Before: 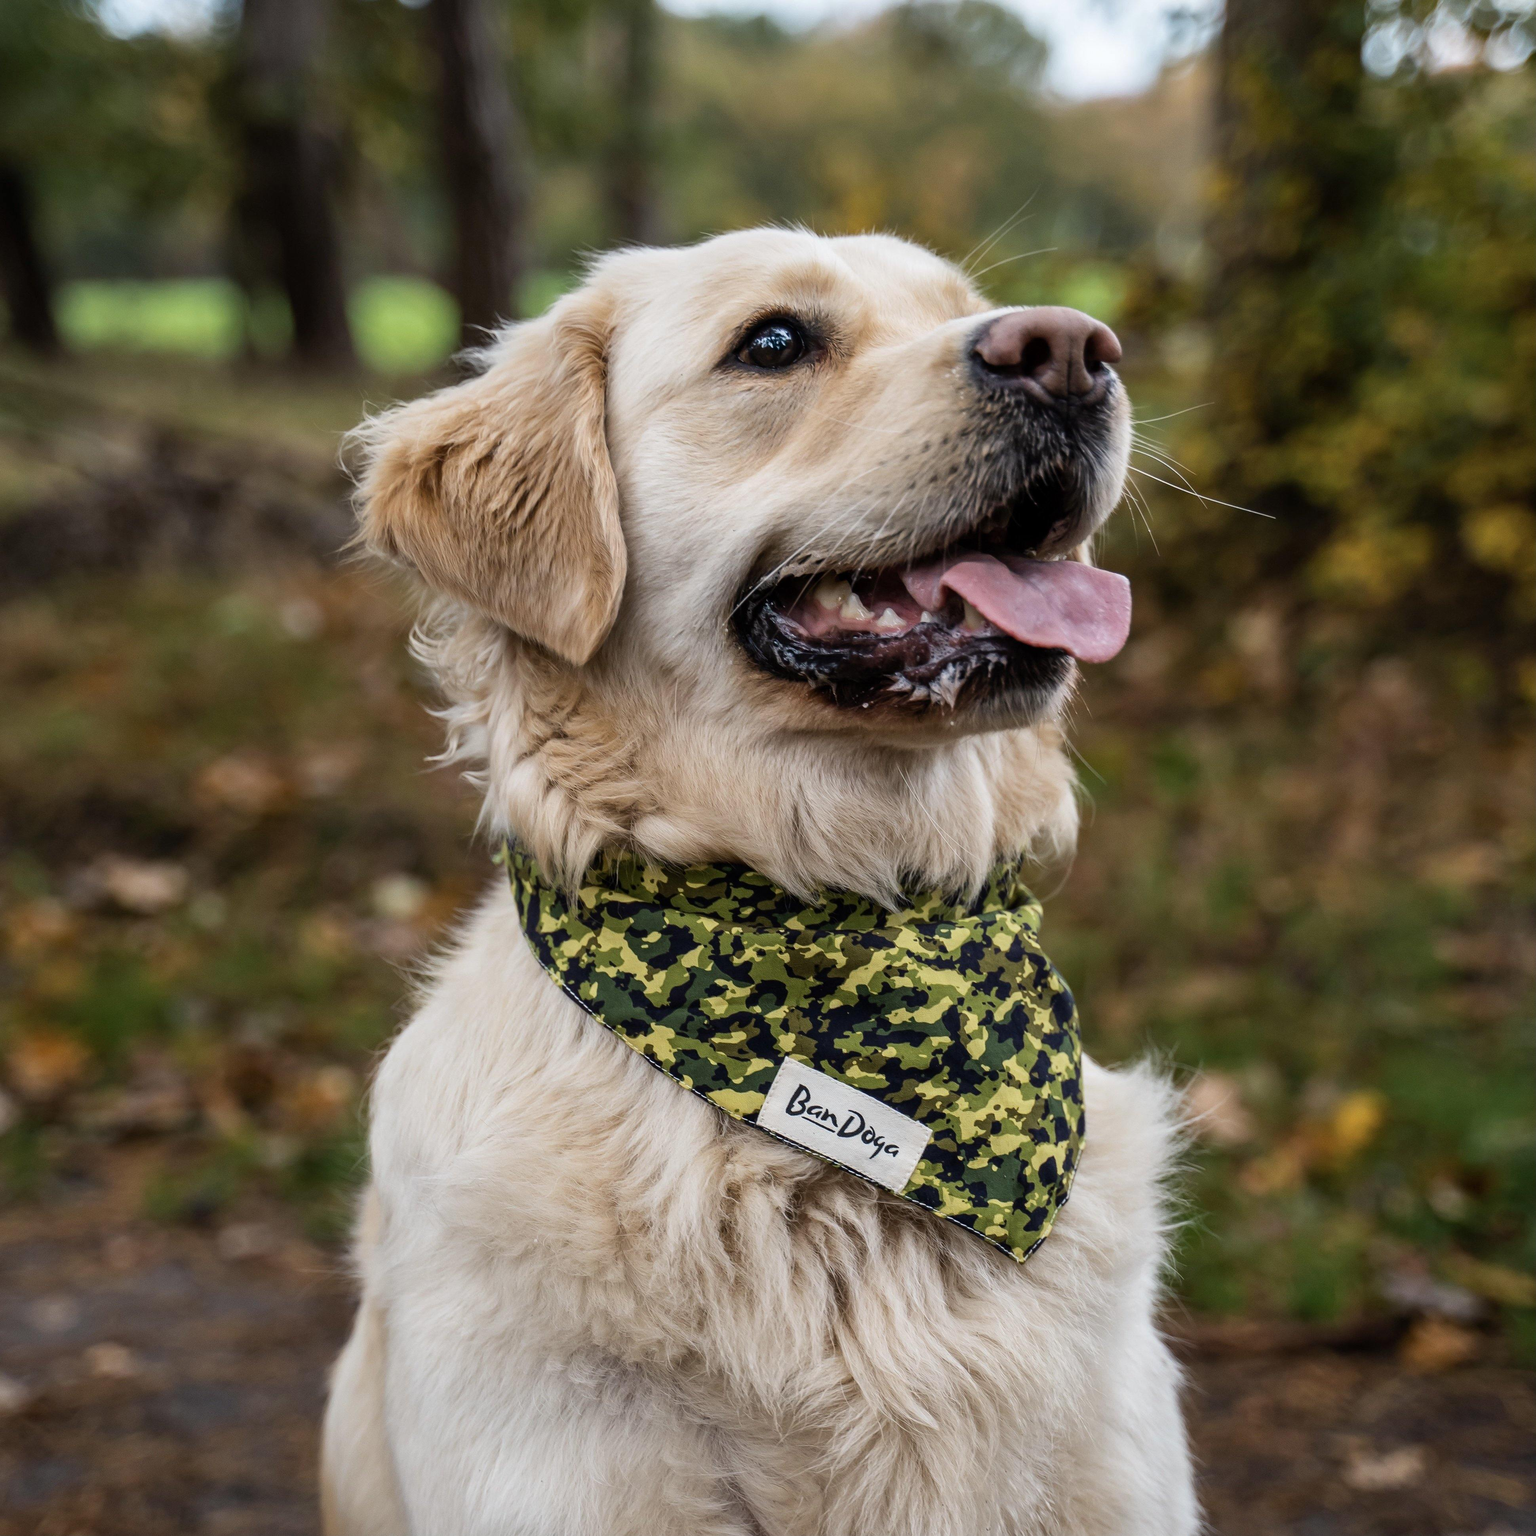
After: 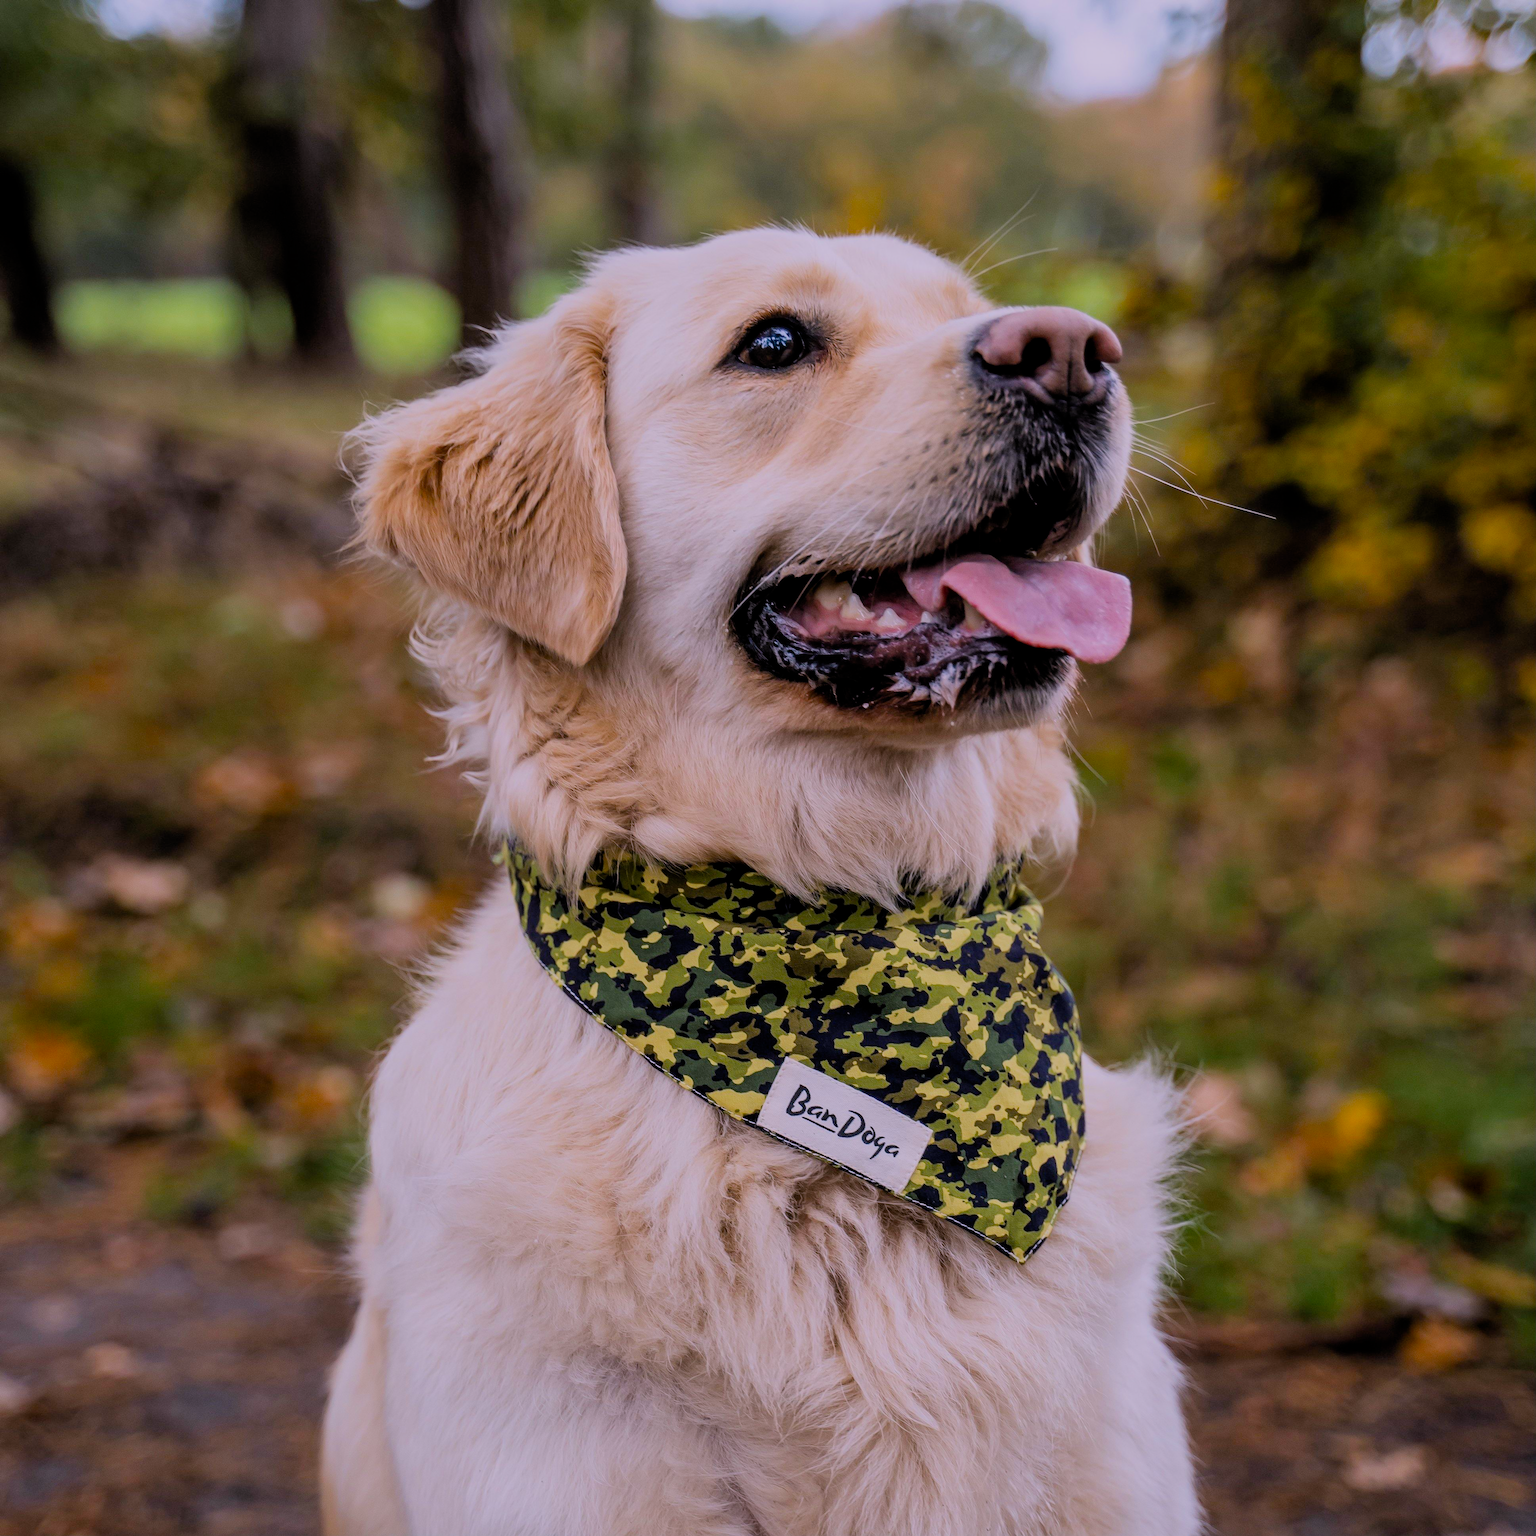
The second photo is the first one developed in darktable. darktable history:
filmic rgb: black relative exposure -8.79 EV, white relative exposure 4.98 EV, threshold 6 EV, target black luminance 0%, hardness 3.77, latitude 66.34%, contrast 0.822, highlights saturation mix 10%, shadows ↔ highlights balance 20%, add noise in highlights 0.1, color science v4 (2020), iterations of high-quality reconstruction 0, type of noise poissonian, enable highlight reconstruction true
white balance: red 1.066, blue 1.119
